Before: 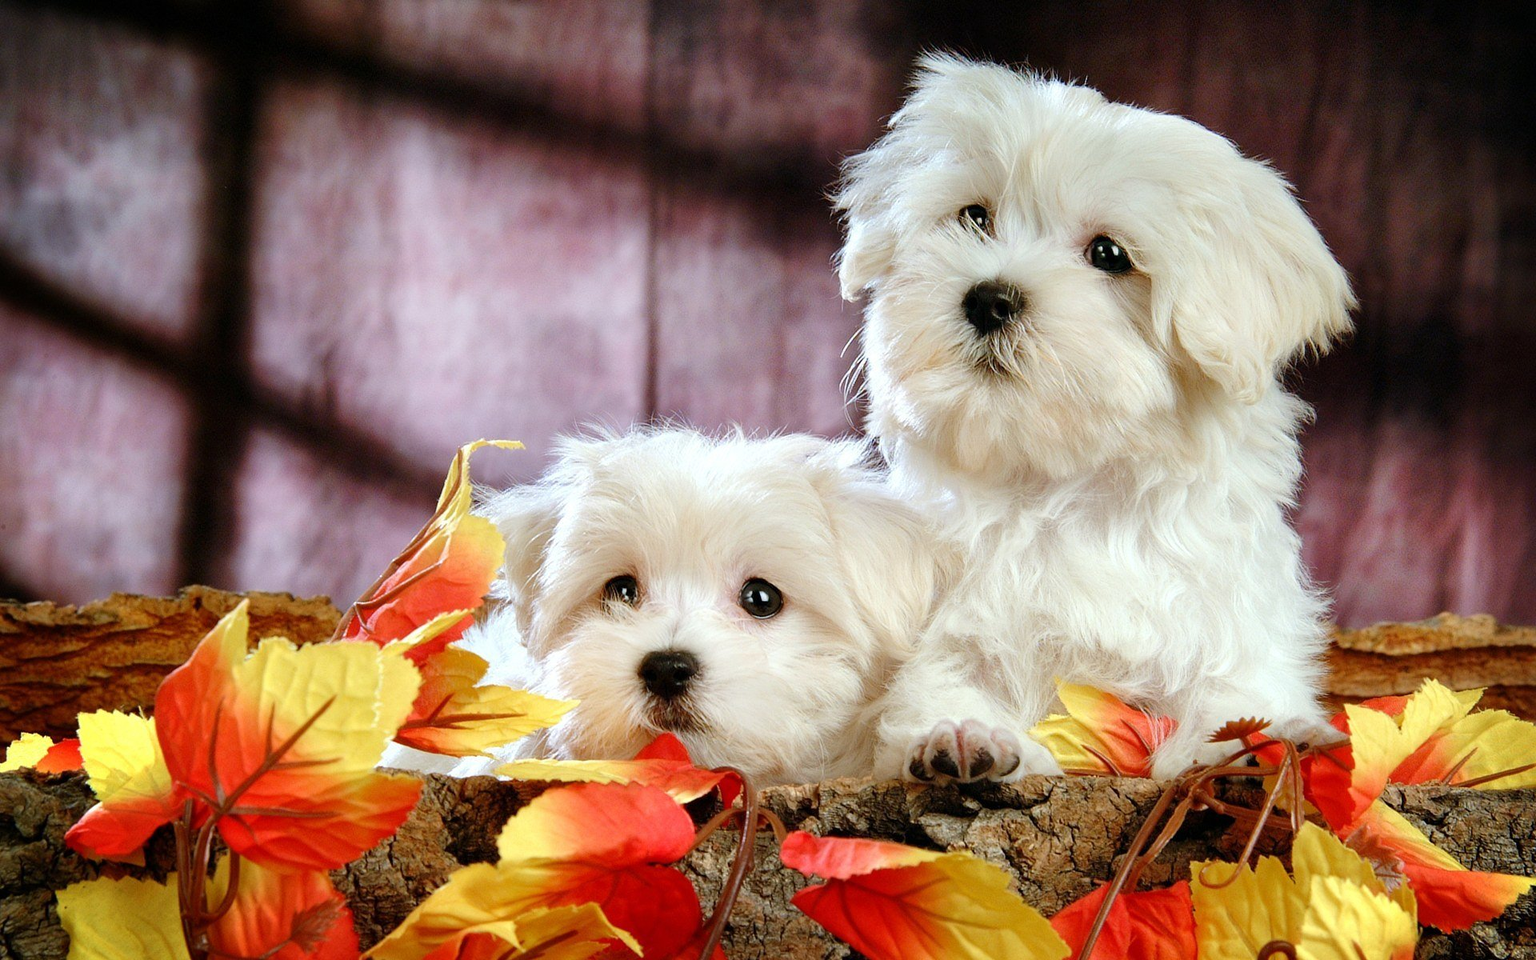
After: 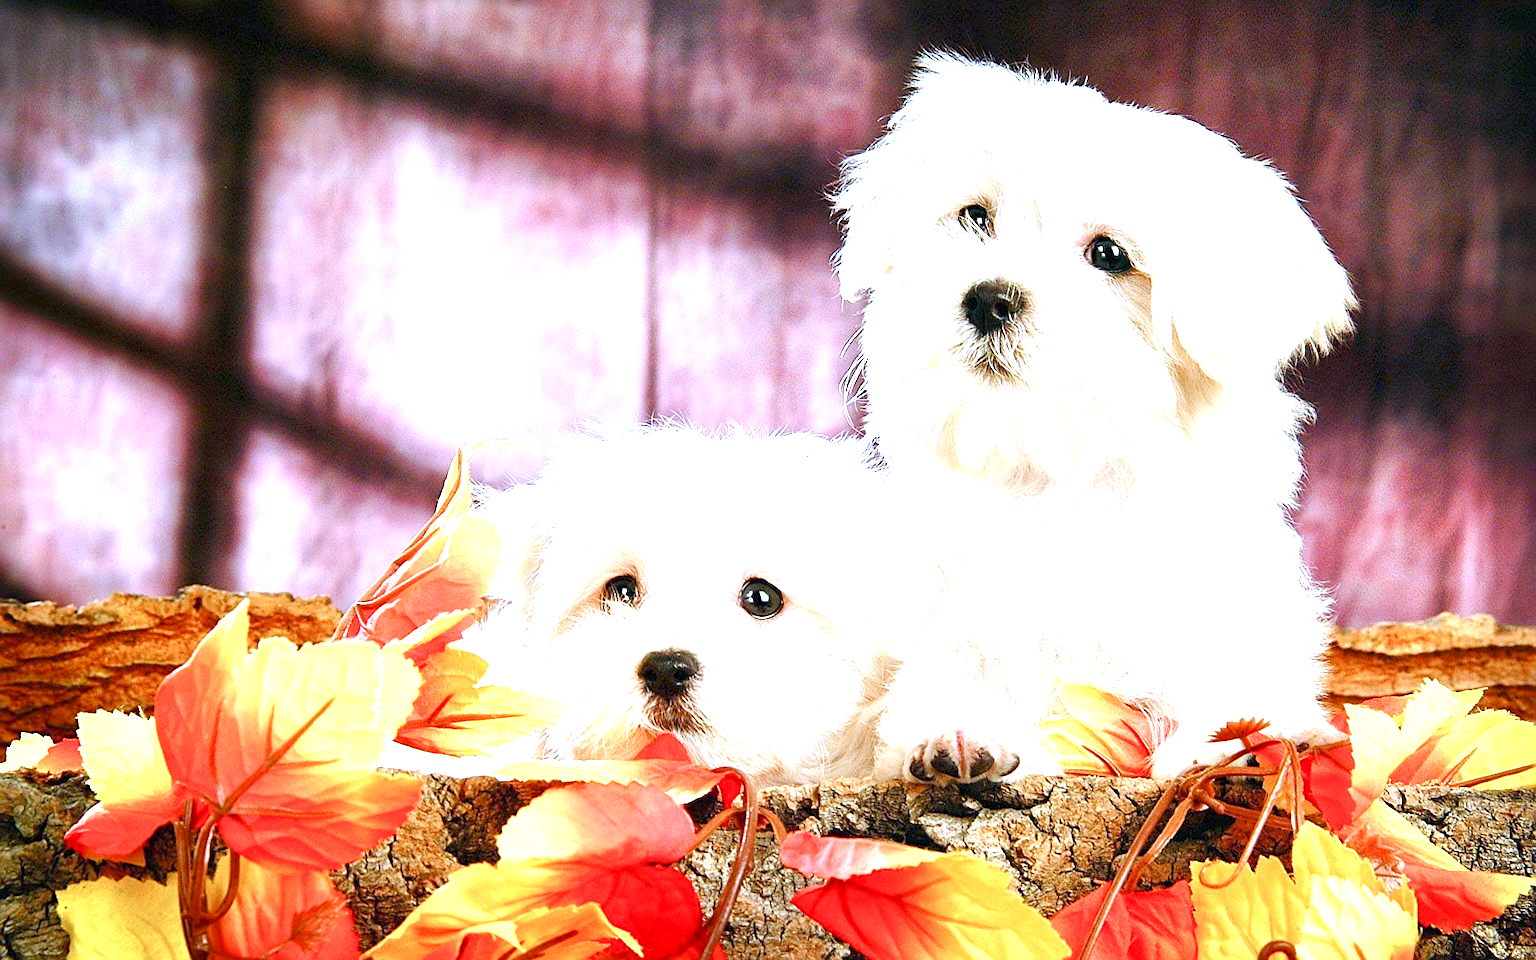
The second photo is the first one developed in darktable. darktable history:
color balance rgb: highlights gain › chroma 0.89%, highlights gain › hue 24.23°, perceptual saturation grading › global saturation 0.846%, perceptual saturation grading › highlights -8.328%, perceptual saturation grading › mid-tones 18.758%, perceptual saturation grading › shadows 28.82%, contrast -9.897%
sharpen: on, module defaults
color calibration: x 0.37, y 0.382, temperature 4320.5 K
exposure: black level correction 0, exposure 1.751 EV, compensate highlight preservation false
